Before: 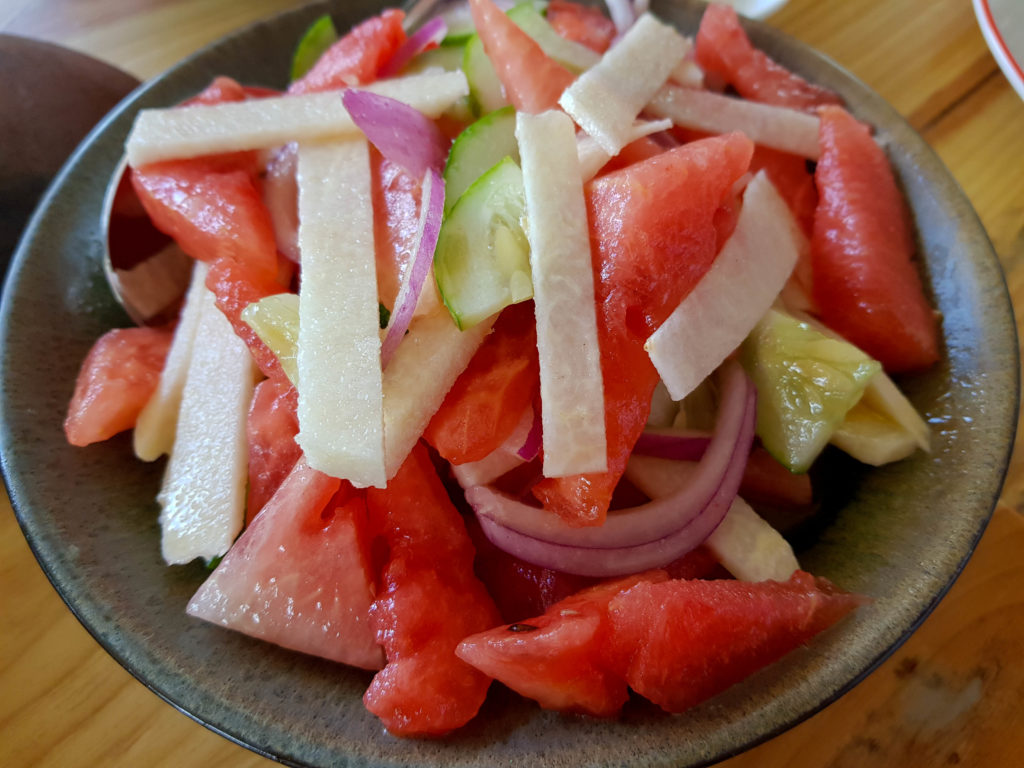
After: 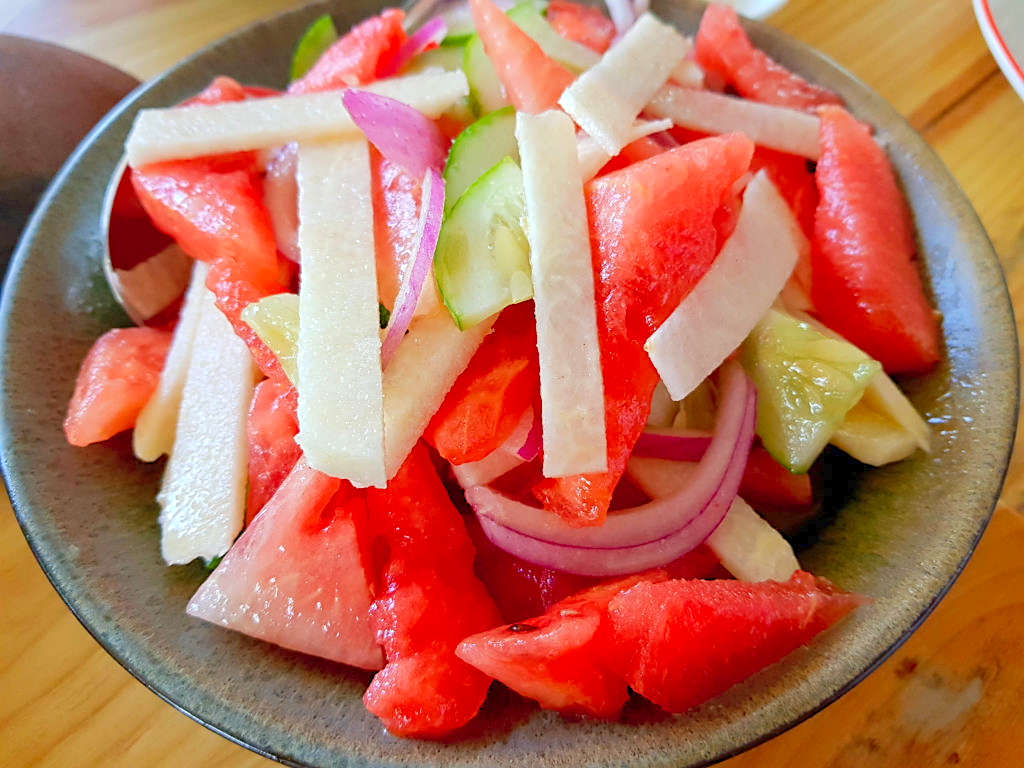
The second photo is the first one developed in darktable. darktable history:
sharpen: on, module defaults
levels: levels [0, 0.397, 0.955]
